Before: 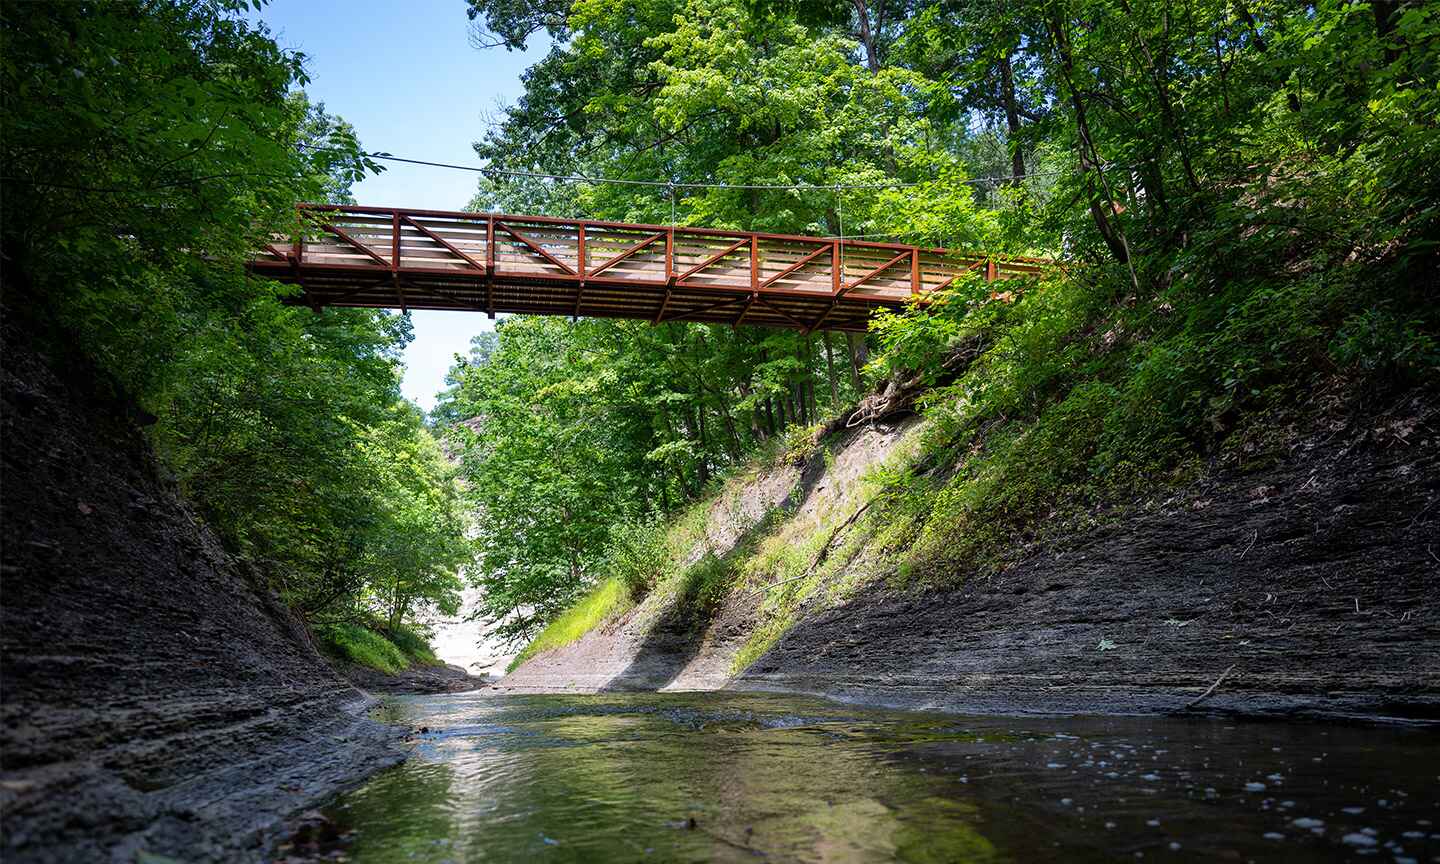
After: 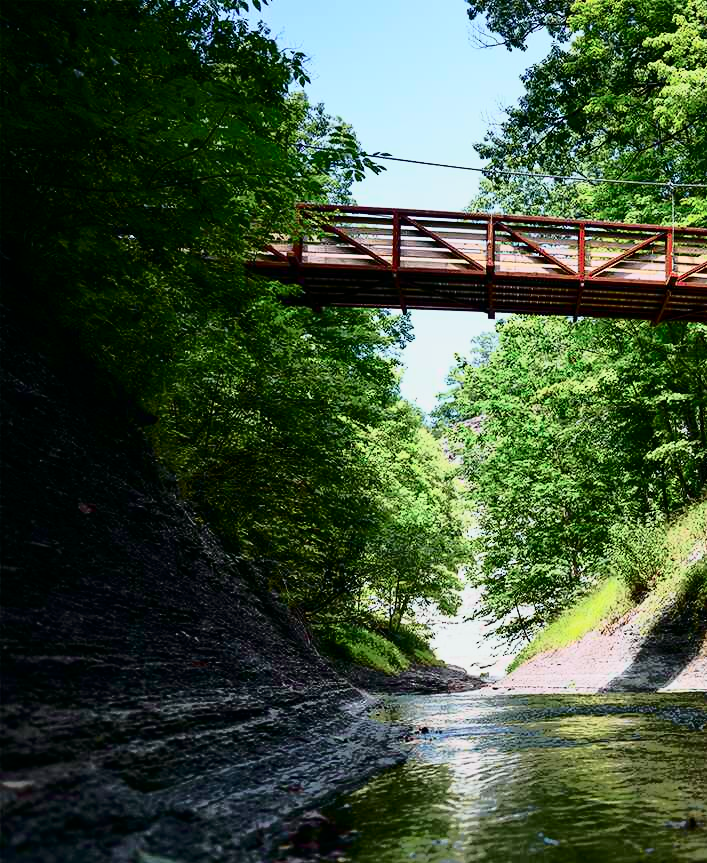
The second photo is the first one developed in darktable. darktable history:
contrast brightness saturation: contrast 0.15, brightness -0.01, saturation 0.1
tone curve: curves: ch0 [(0, 0) (0.081, 0.033) (0.192, 0.124) (0.283, 0.238) (0.407, 0.476) (0.495, 0.521) (0.661, 0.756) (0.788, 0.87) (1, 0.951)]; ch1 [(0, 0) (0.161, 0.092) (0.35, 0.33) (0.392, 0.392) (0.427, 0.426) (0.479, 0.472) (0.505, 0.497) (0.521, 0.524) (0.567, 0.56) (0.583, 0.592) (0.625, 0.627) (0.678, 0.733) (1, 1)]; ch2 [(0, 0) (0.346, 0.362) (0.404, 0.427) (0.502, 0.499) (0.531, 0.523) (0.544, 0.561) (0.58, 0.59) (0.629, 0.642) (0.717, 0.678) (1, 1)], color space Lab, independent channels, preserve colors none
crop and rotate: left 0%, top 0%, right 50.845%
